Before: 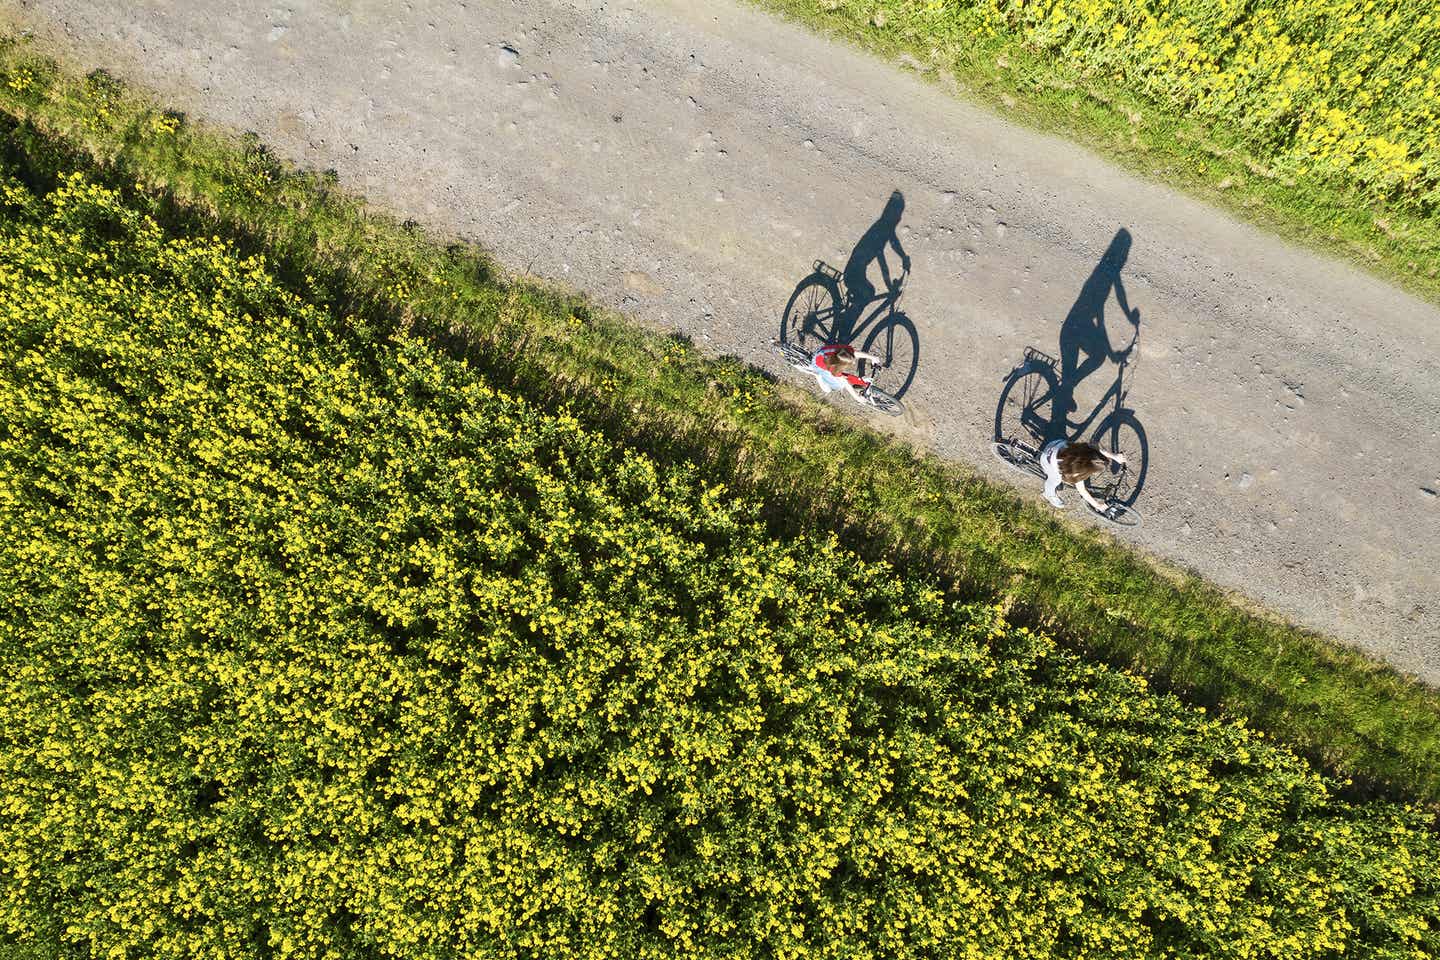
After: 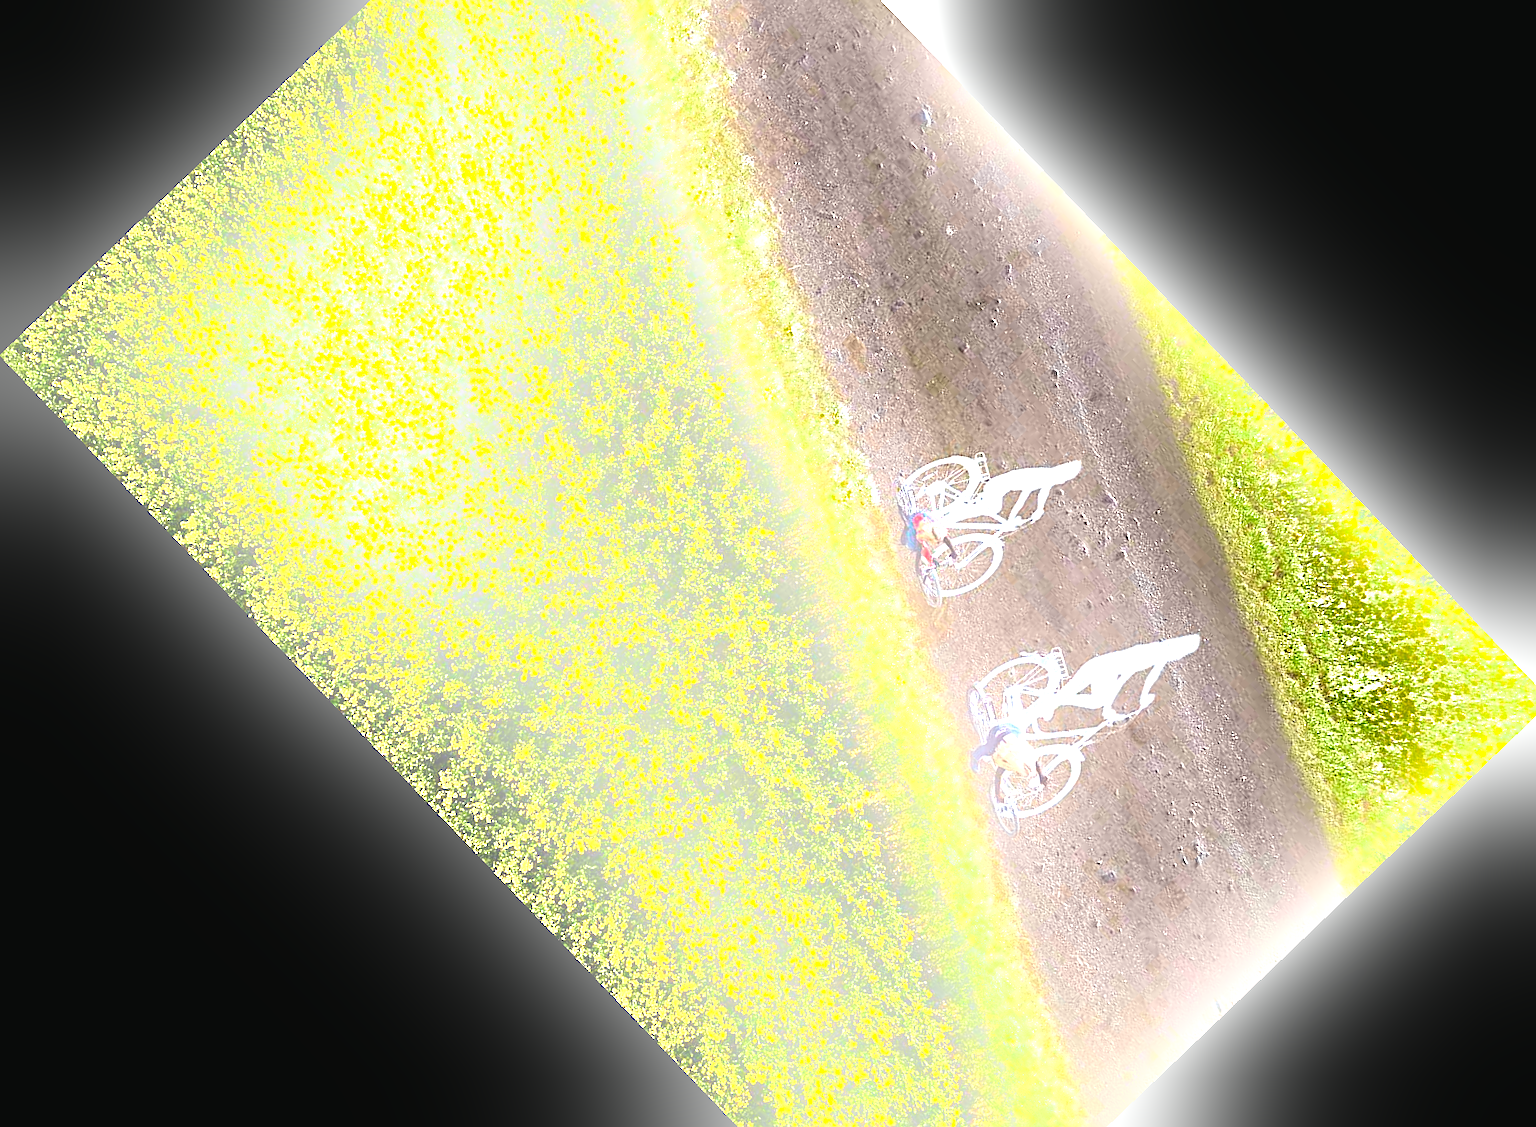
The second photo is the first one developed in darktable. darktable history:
crop and rotate: angle -46.26°, top 16.234%, right 0.912%, bottom 11.704%
sharpen: on, module defaults
exposure: black level correction 0, exposure 1.7 EV, compensate exposure bias true, compensate highlight preservation false
bloom: on, module defaults
color balance rgb: shadows lift › chroma 2%, shadows lift › hue 135.47°, highlights gain › chroma 2%, highlights gain › hue 291.01°, global offset › luminance 0.5%, perceptual saturation grading › global saturation -10.8%, perceptual saturation grading › highlights -26.83%, perceptual saturation grading › shadows 21.25%, perceptual brilliance grading › highlights 17.77%, perceptual brilliance grading › mid-tones 31.71%, perceptual brilliance grading › shadows -31.01%, global vibrance 24.91%
